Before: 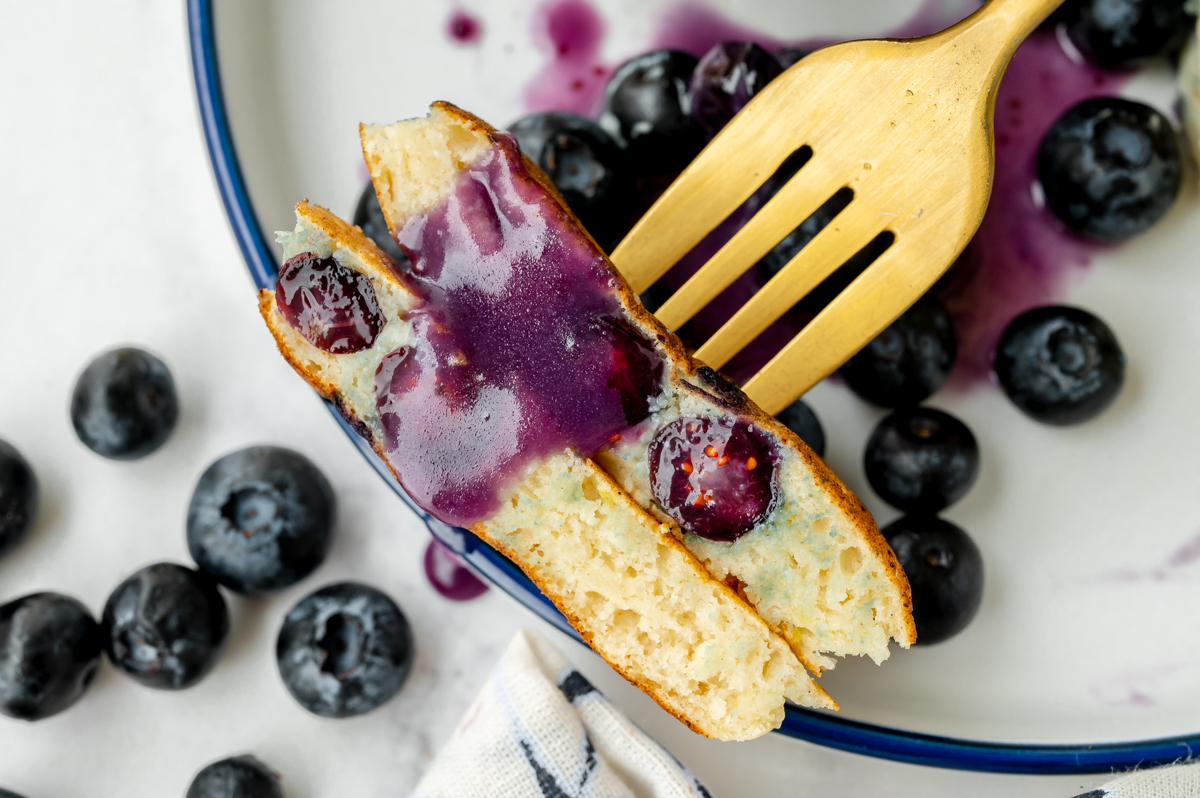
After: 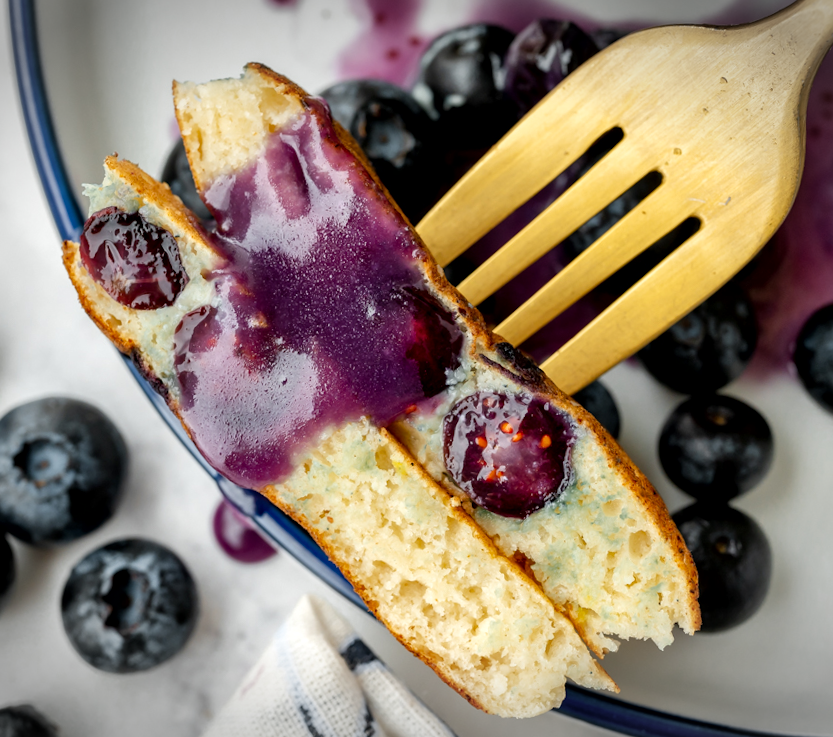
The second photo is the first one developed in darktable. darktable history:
crop and rotate: angle -3.12°, left 14.176%, top 0.041%, right 10.743%, bottom 0.074%
vignetting: fall-off start 99.43%, width/height ratio 1.326
local contrast: mode bilateral grid, contrast 20, coarseness 50, detail 140%, midtone range 0.2
